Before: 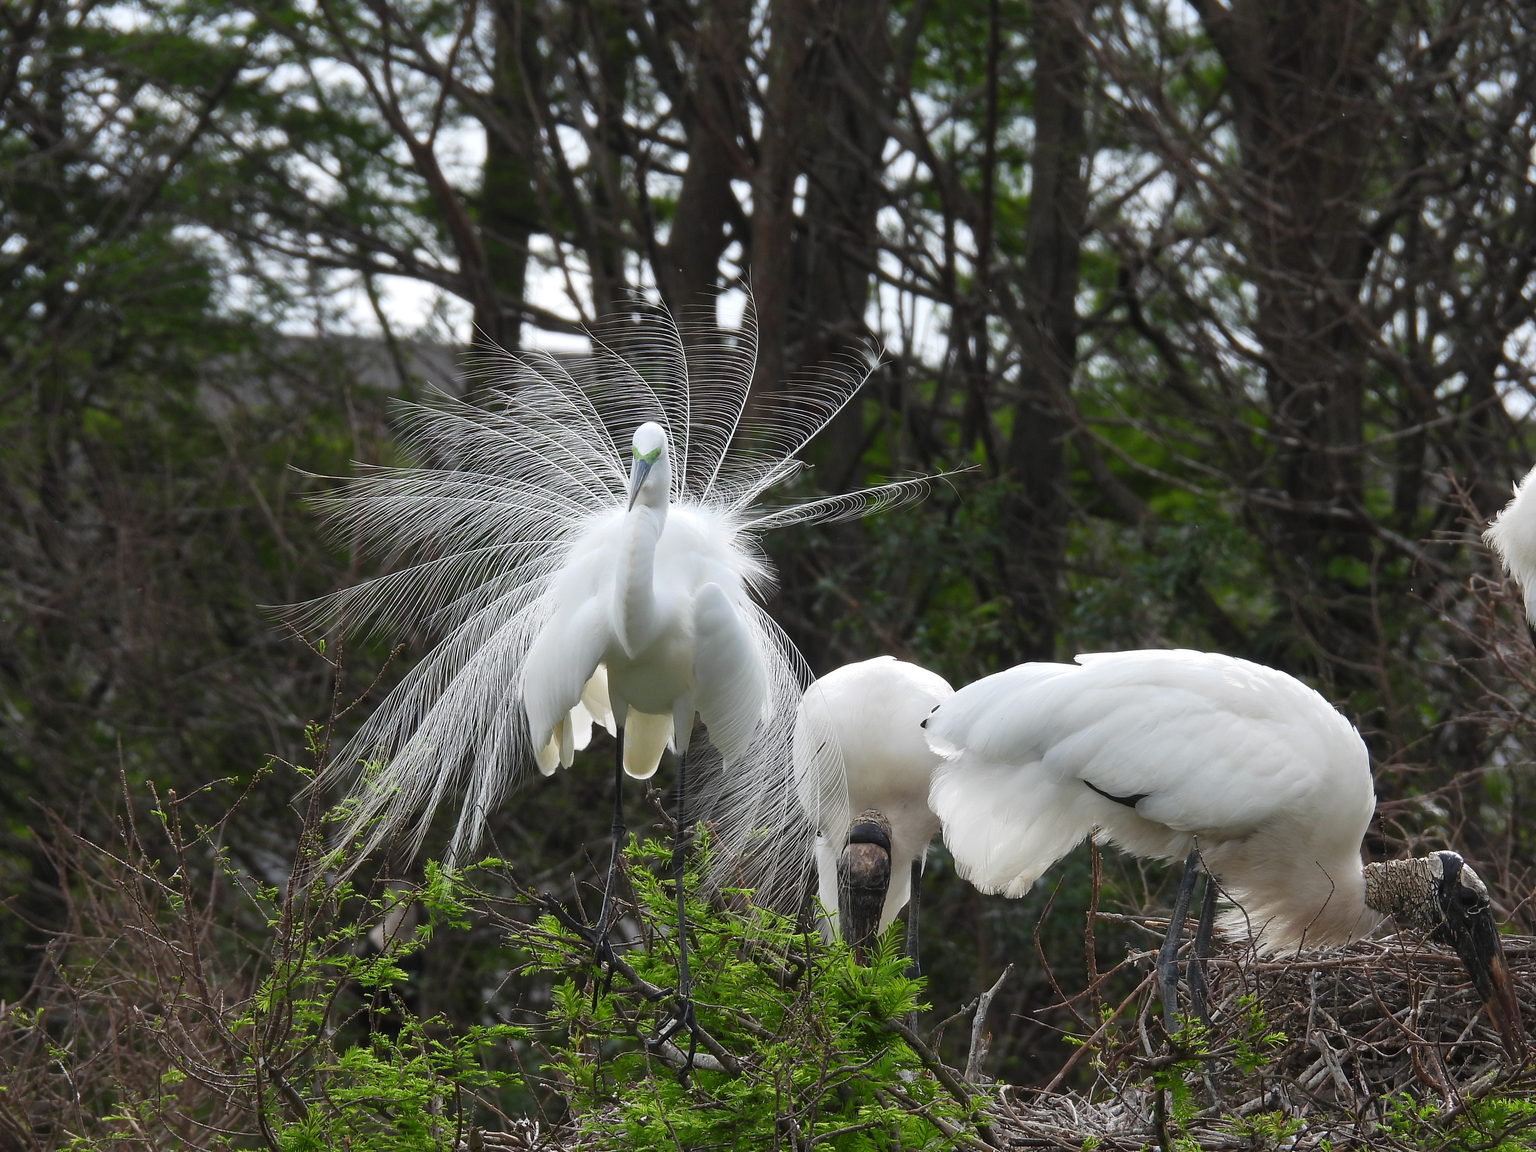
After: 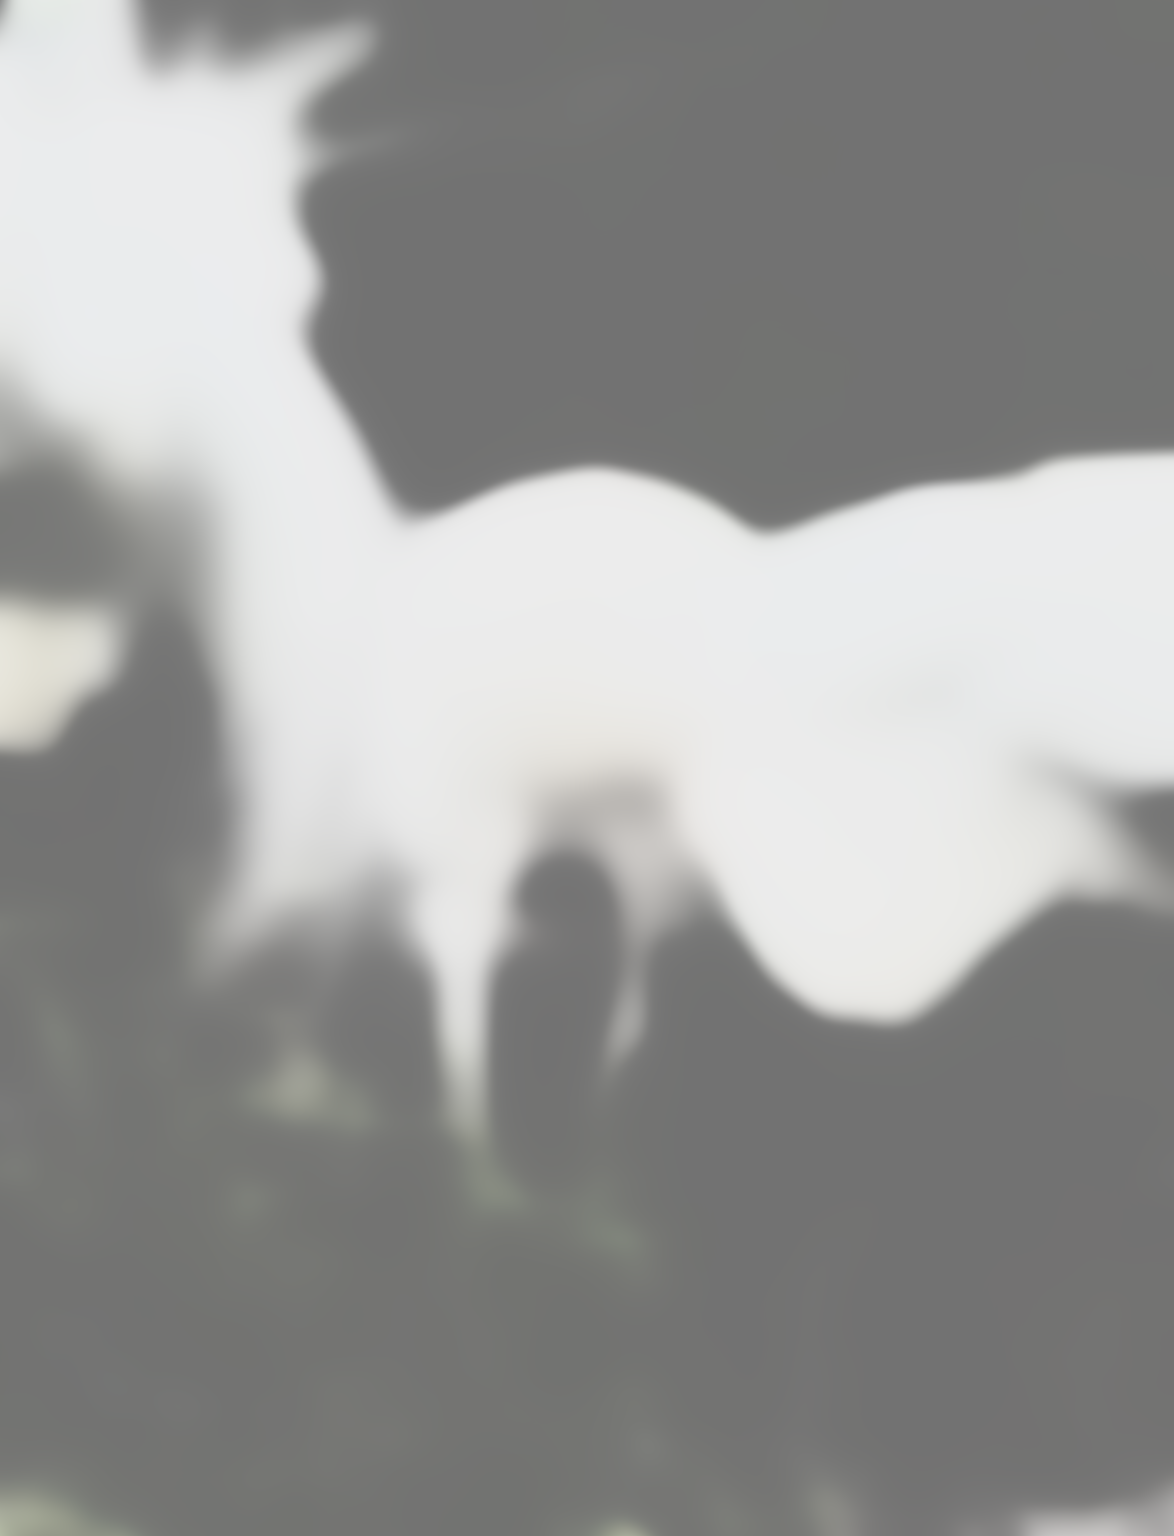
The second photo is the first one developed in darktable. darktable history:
exposure: exposure 0.2 EV, compensate highlight preservation false
lowpass: radius 31.92, contrast 1.72, brightness -0.98, saturation 0.94
crop: left 40.878%, top 39.176%, right 25.993%, bottom 3.081%
rgb curve: curves: ch0 [(0, 0) (0.21, 0.15) (0.24, 0.21) (0.5, 0.75) (0.75, 0.96) (0.89, 0.99) (1, 1)]; ch1 [(0, 0.02) (0.21, 0.13) (0.25, 0.2) (0.5, 0.67) (0.75, 0.9) (0.89, 0.97) (1, 1)]; ch2 [(0, 0.02) (0.21, 0.13) (0.25, 0.2) (0.5, 0.67) (0.75, 0.9) (0.89, 0.97) (1, 1)], compensate middle gray true
contrast brightness saturation: contrast -0.32, brightness 0.75, saturation -0.78
tone equalizer: -8 EV -0.417 EV, -7 EV -0.389 EV, -6 EV -0.333 EV, -5 EV -0.222 EV, -3 EV 0.222 EV, -2 EV 0.333 EV, -1 EV 0.389 EV, +0 EV 0.417 EV, edges refinement/feathering 500, mask exposure compensation -1.57 EV, preserve details no
